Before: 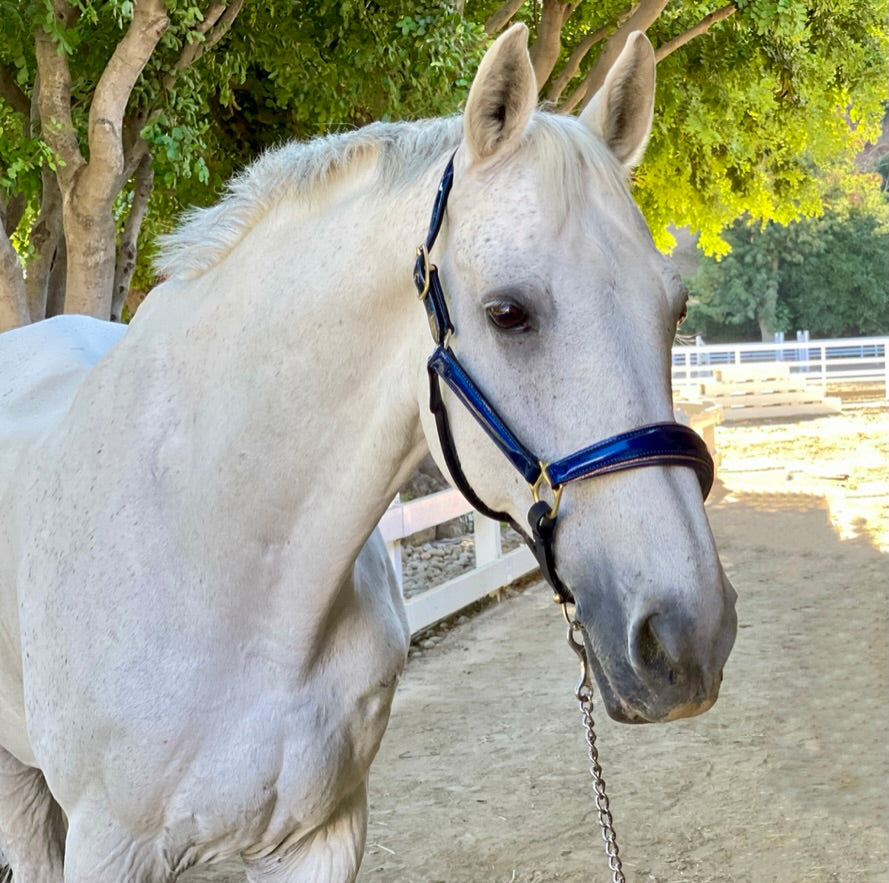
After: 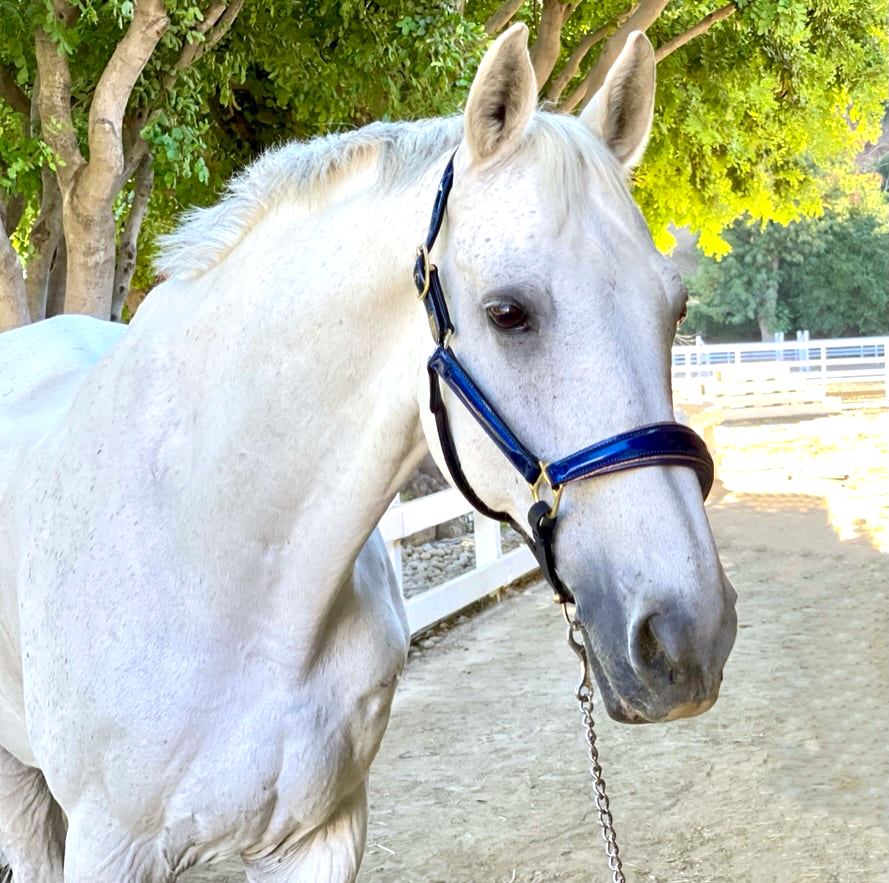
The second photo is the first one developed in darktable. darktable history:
exposure: black level correction 0.001, exposure 0.5 EV, compensate exposure bias true, compensate highlight preservation false
white balance: red 0.98, blue 1.034
